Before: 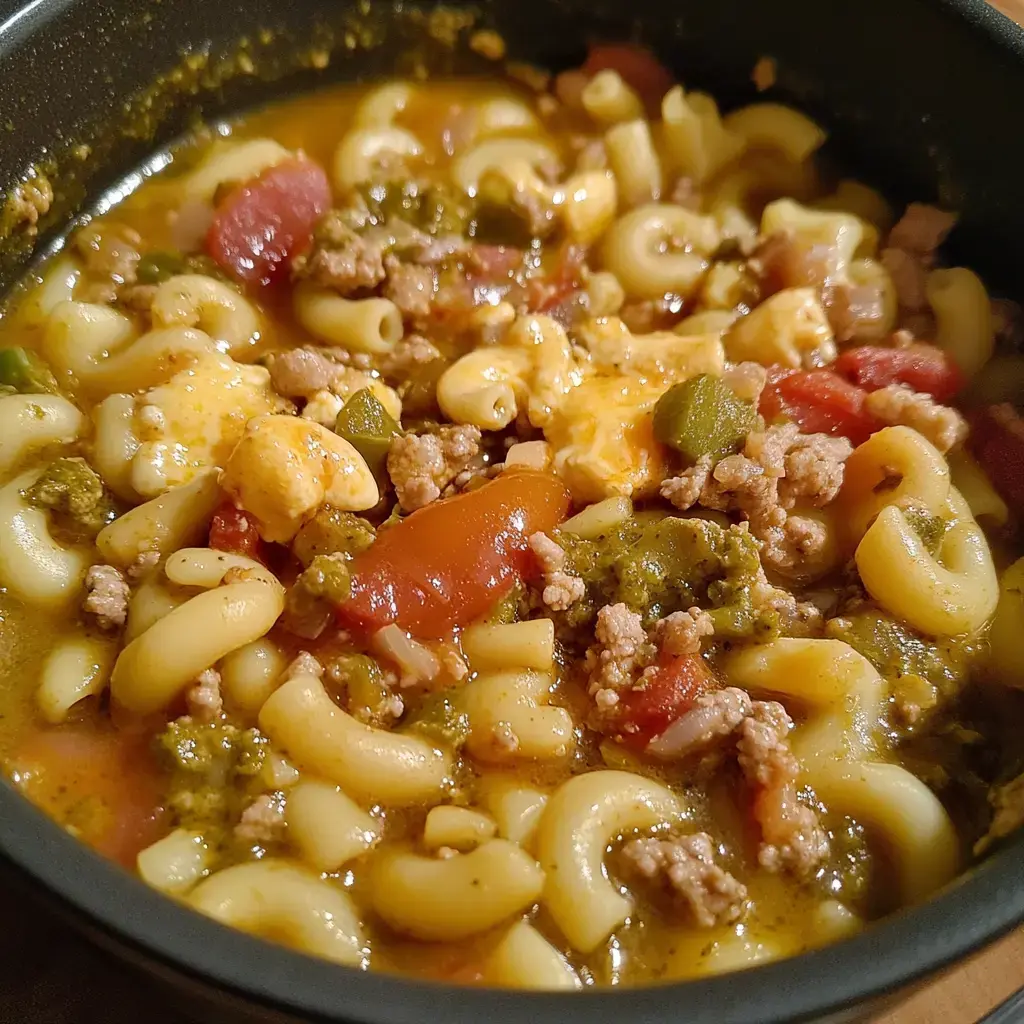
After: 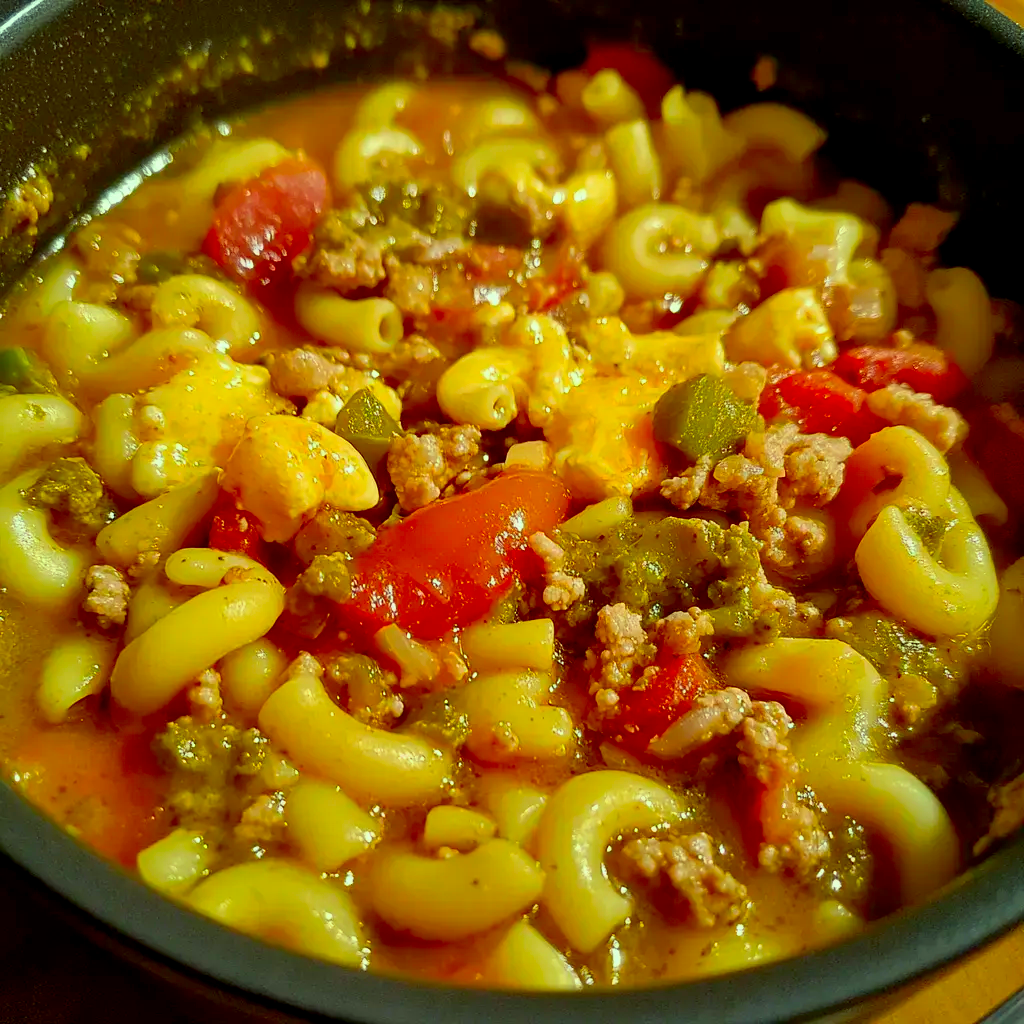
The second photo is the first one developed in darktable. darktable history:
exposure: black level correction 0.006, compensate highlight preservation false
color correction: highlights a* -10.78, highlights b* 9.86, saturation 1.71
